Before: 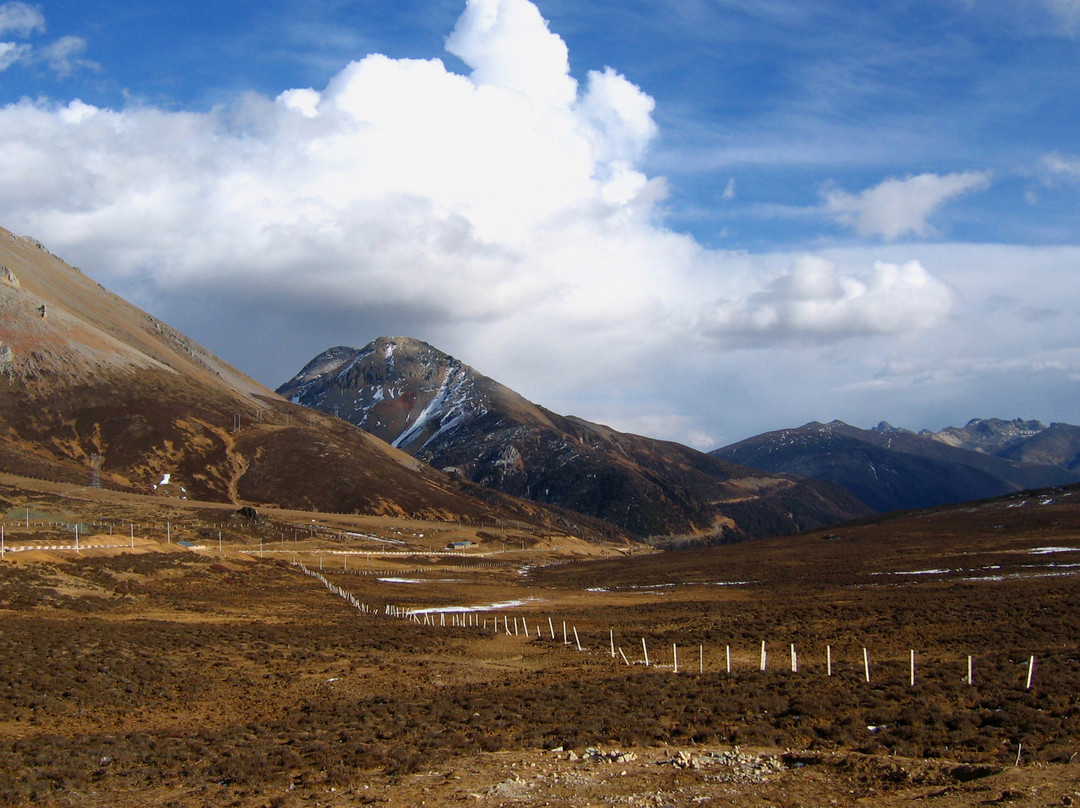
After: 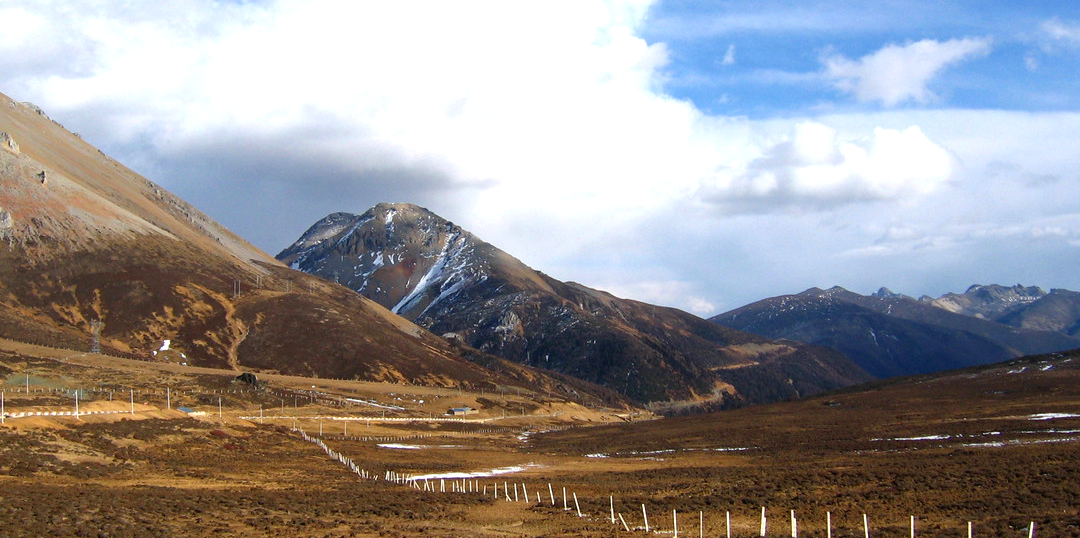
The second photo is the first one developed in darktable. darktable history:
exposure: exposure 0.604 EV, compensate highlight preservation false
crop: top 16.657%, bottom 16.721%
